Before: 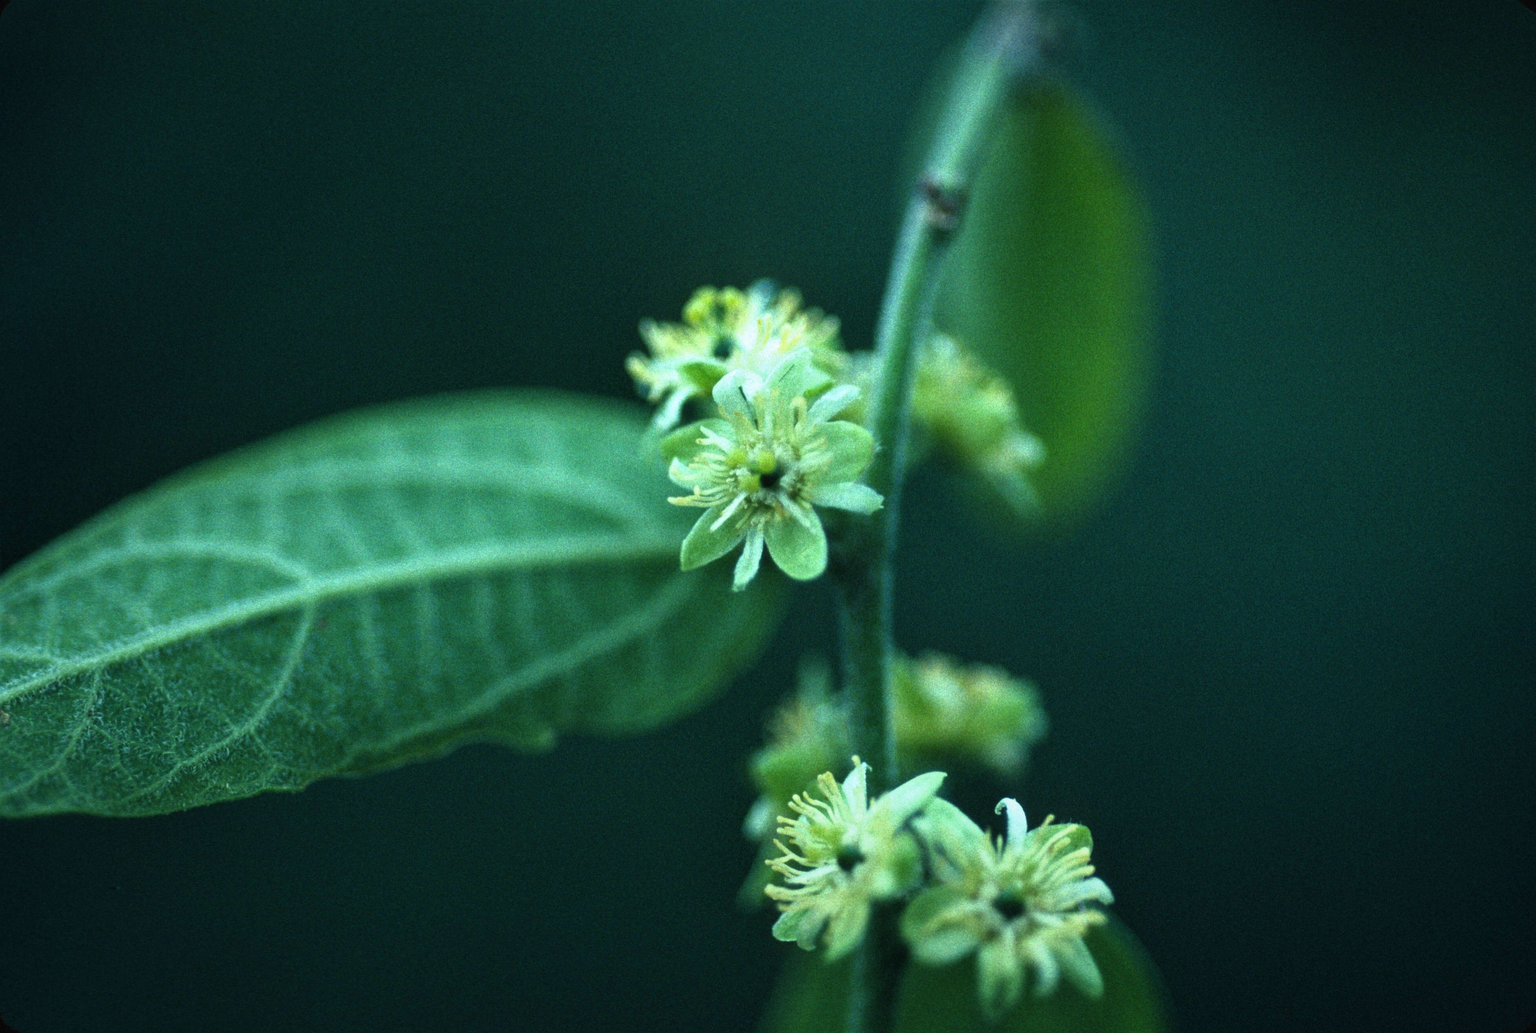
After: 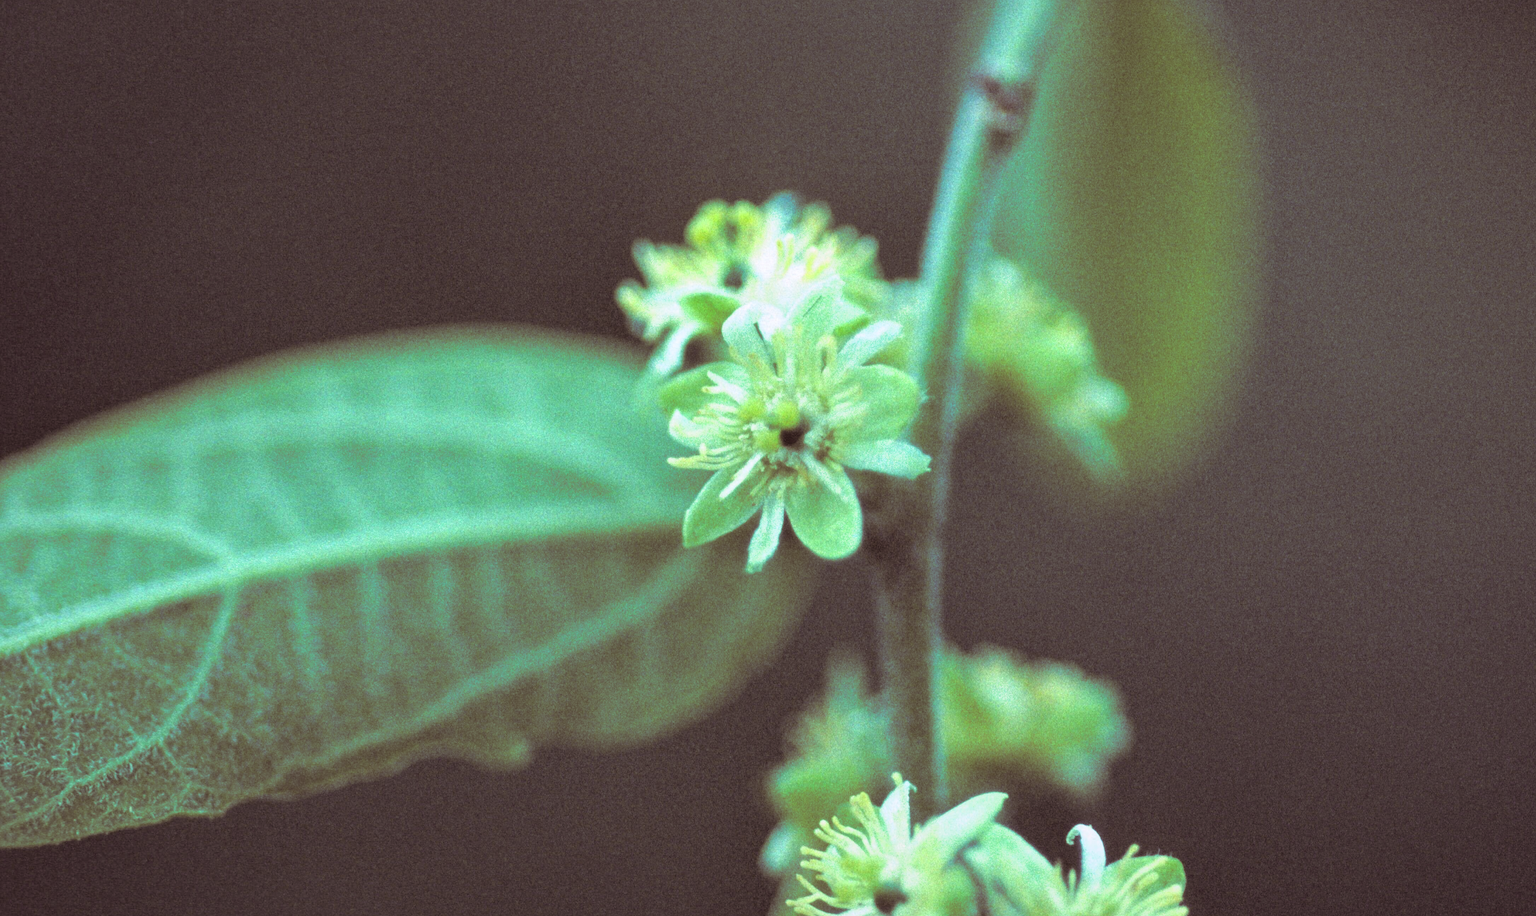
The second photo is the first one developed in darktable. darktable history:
sharpen: amount 0.2
crop: left 7.856%, top 11.836%, right 10.12%, bottom 15.387%
contrast brightness saturation: brightness 0.28
split-toning: highlights › hue 298.8°, highlights › saturation 0.73, compress 41.76%
